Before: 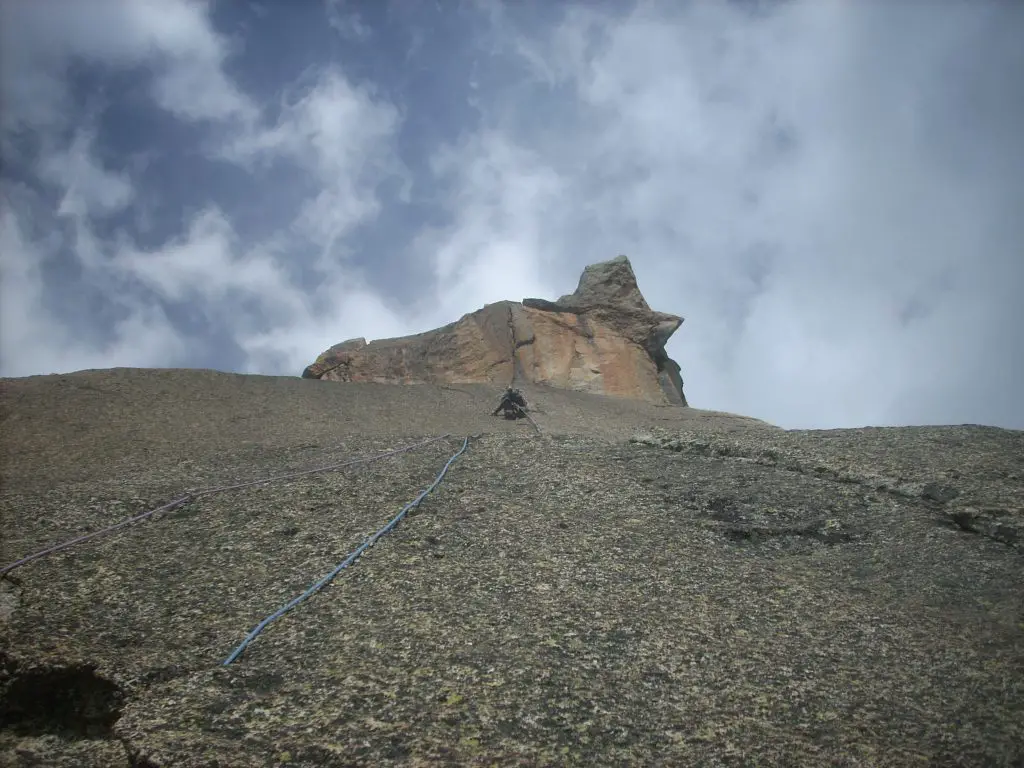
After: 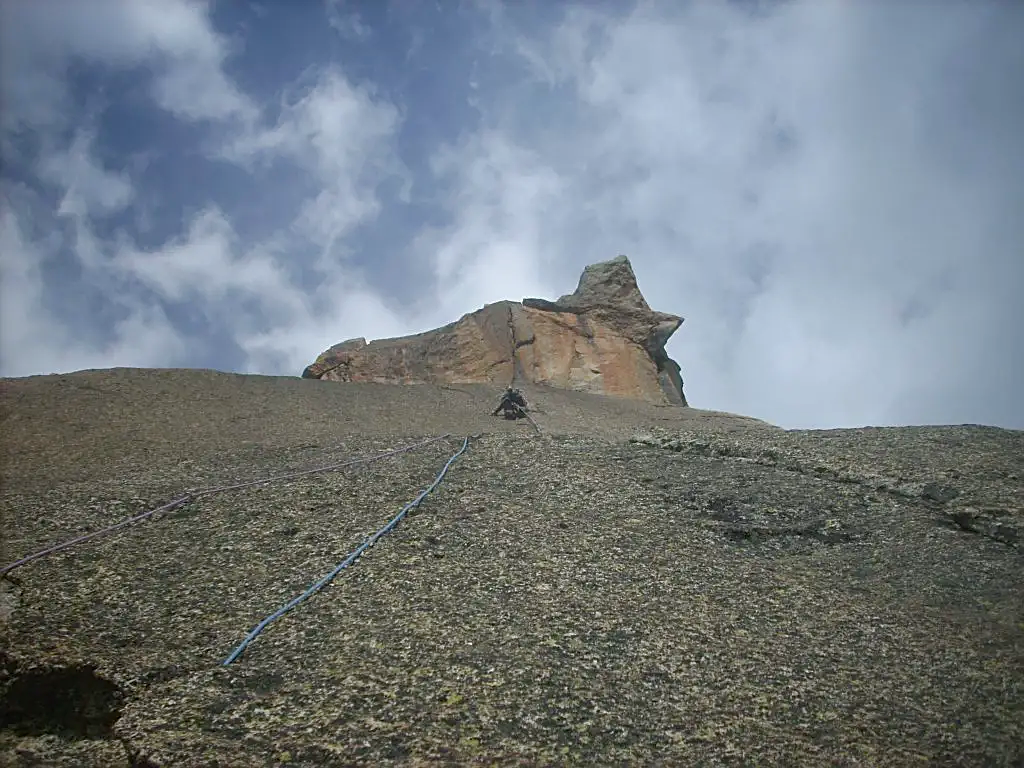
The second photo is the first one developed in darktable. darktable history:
exposure: black level correction 0.001, compensate highlight preservation false
sharpen: on, module defaults
contrast equalizer: y [[0.579, 0.58, 0.505, 0.5, 0.5, 0.5], [0.5 ×6], [0.5 ×6], [0 ×6], [0 ×6]], mix -0.314
color balance rgb: perceptual saturation grading › global saturation 0.174%, perceptual saturation grading › highlights -19.732%, perceptual saturation grading › shadows 20.33%, global vibrance 25.164%
